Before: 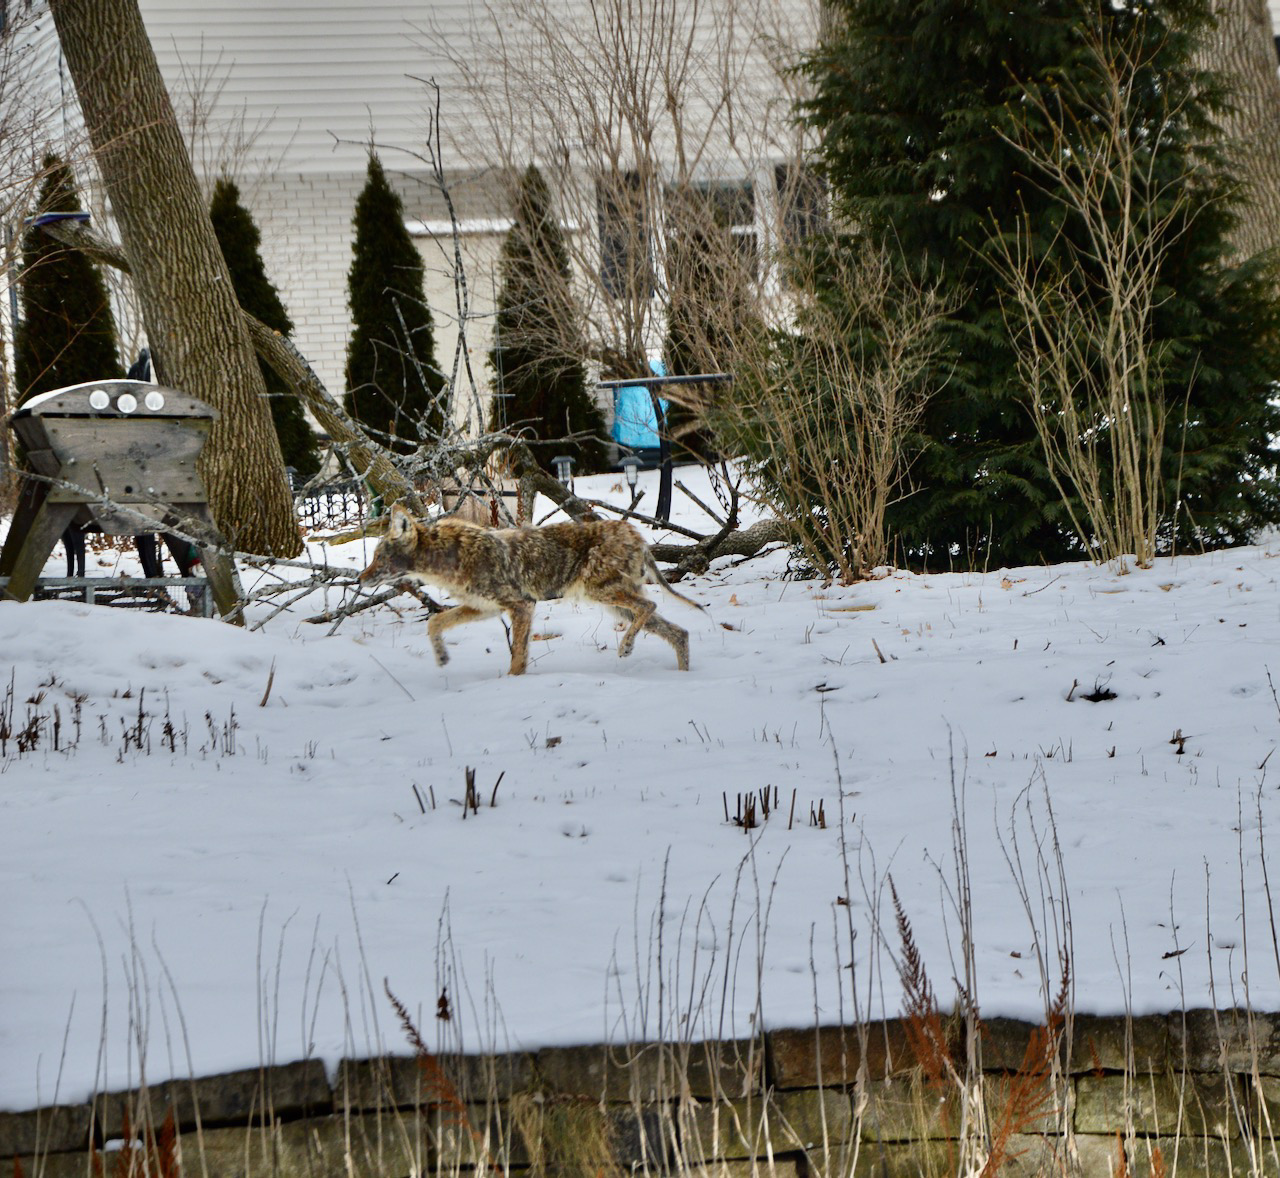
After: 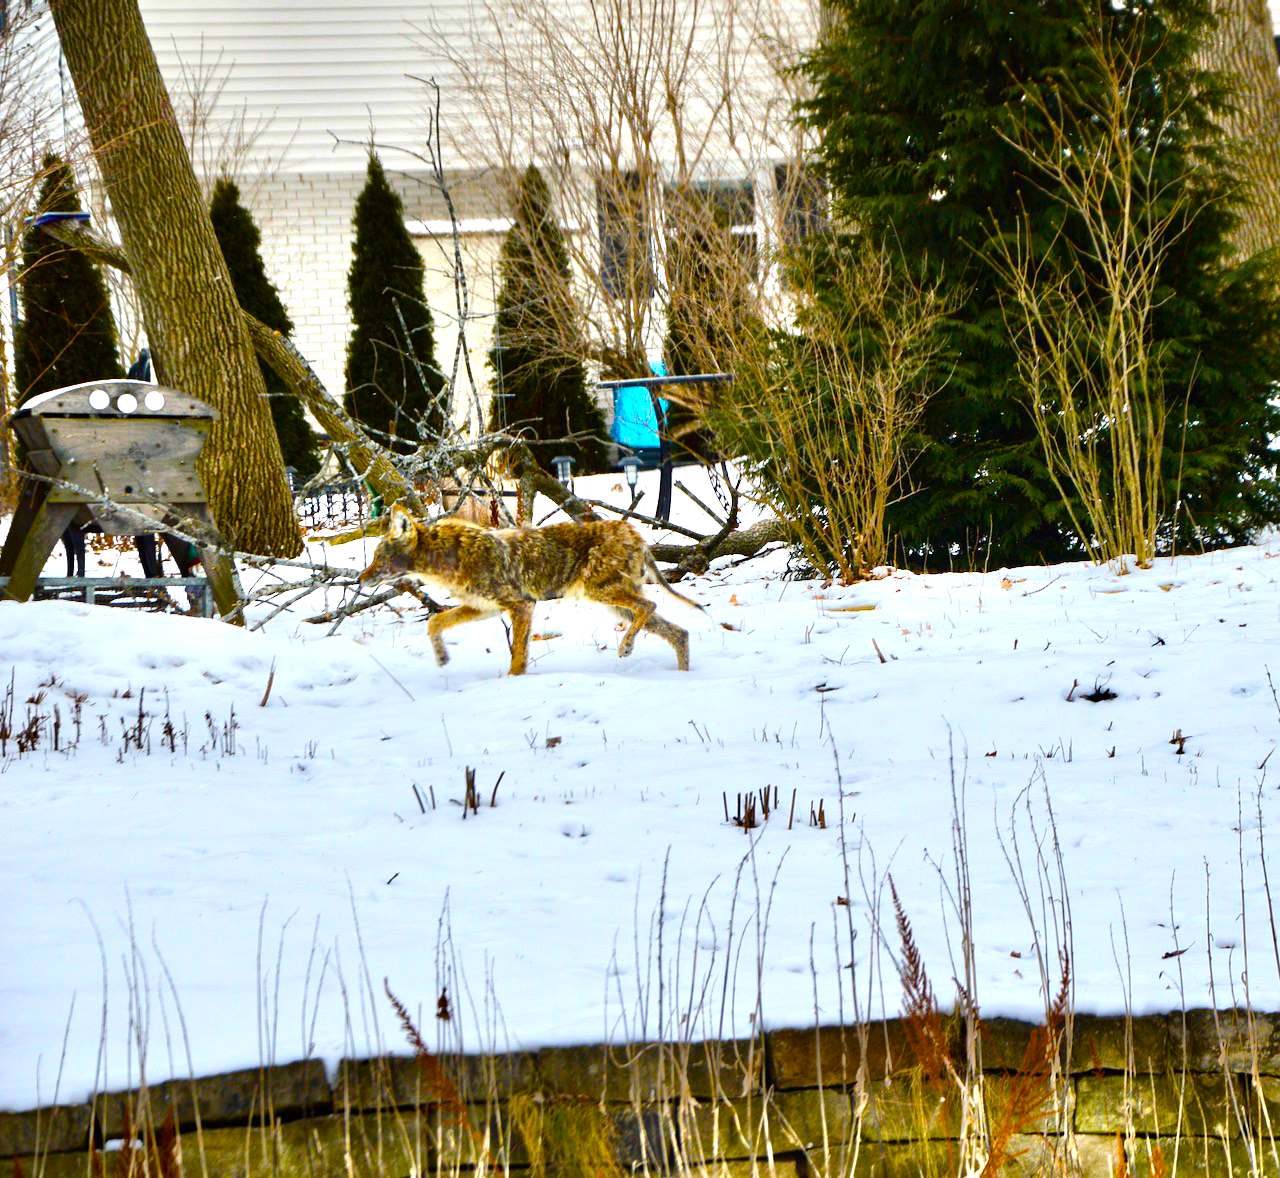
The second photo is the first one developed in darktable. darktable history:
color balance rgb: linear chroma grading › global chroma 22.545%, perceptual saturation grading › global saturation 20%, perceptual saturation grading › highlights 2.636%, perceptual saturation grading › shadows 49.783%, perceptual brilliance grading › global brilliance 24.894%, global vibrance 20%
